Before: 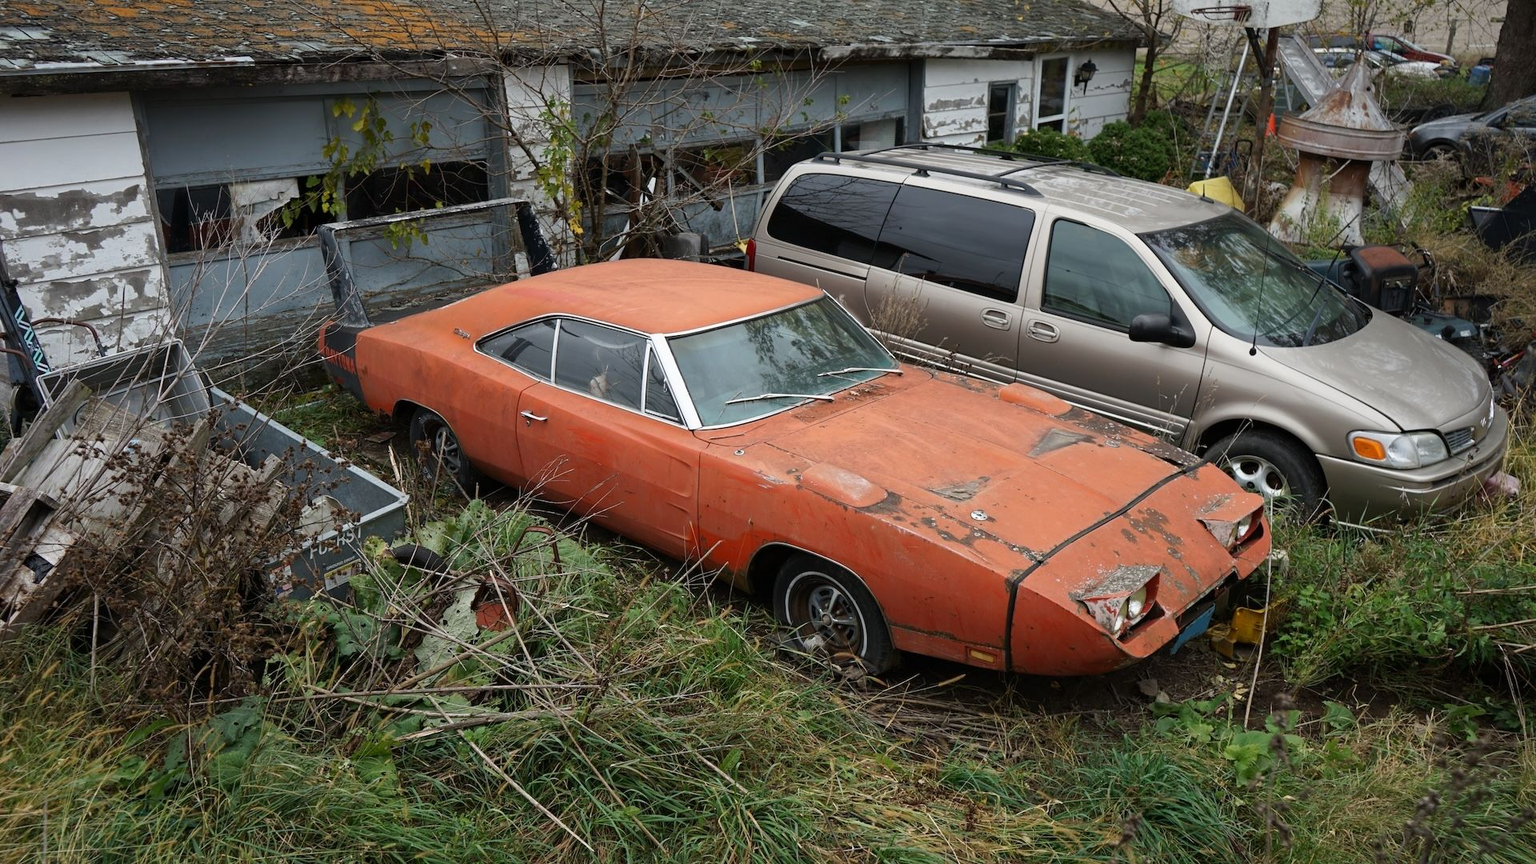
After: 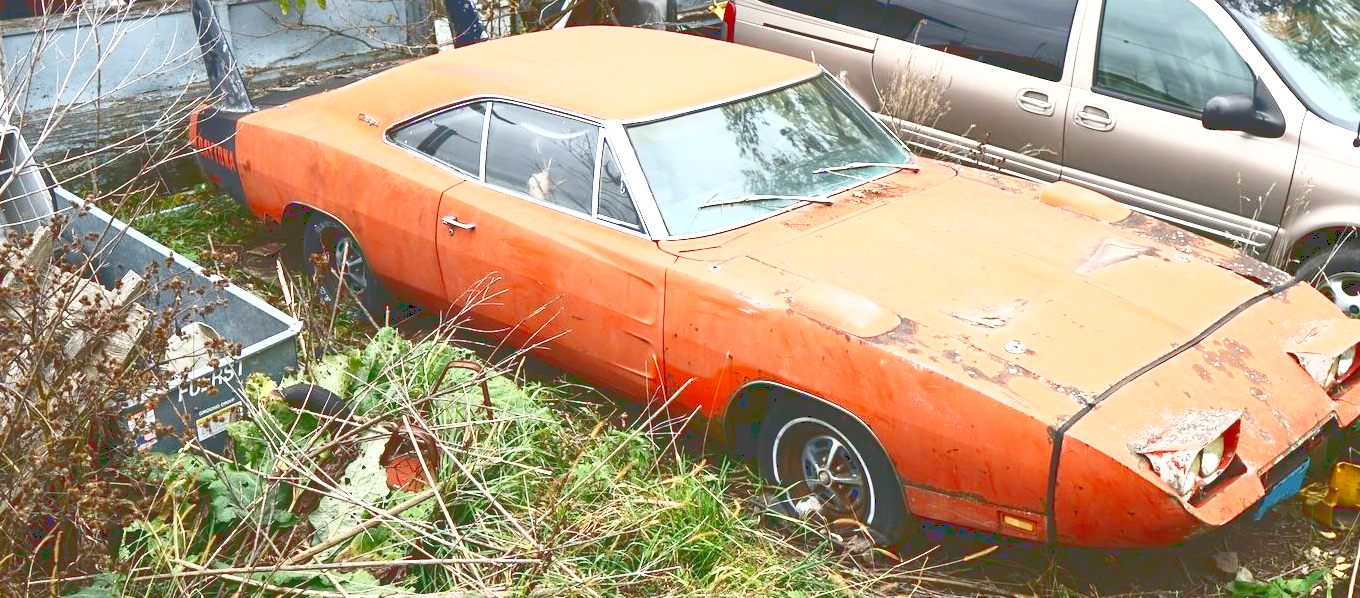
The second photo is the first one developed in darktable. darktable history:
contrast brightness saturation: saturation 0.18
crop: left 10.915%, top 27.564%, right 18.242%, bottom 17.008%
tone curve: curves: ch0 [(0, 0) (0.051, 0.047) (0.102, 0.099) (0.228, 0.275) (0.432, 0.535) (0.695, 0.778) (0.908, 0.946) (1, 1)]; ch1 [(0, 0) (0.339, 0.298) (0.402, 0.363) (0.453, 0.413) (0.485, 0.469) (0.494, 0.493) (0.504, 0.501) (0.525, 0.534) (0.563, 0.595) (0.597, 0.638) (1, 1)]; ch2 [(0, 0) (0.48, 0.48) (0.504, 0.5) (0.539, 0.554) (0.59, 0.63) (0.642, 0.684) (0.824, 0.815) (1, 1)], preserve colors none
exposure: exposure 1 EV, compensate highlight preservation false
color correction: highlights b* -0.001, saturation 0.981
base curve: curves: ch0 [(0, 0.036) (0.007, 0.037) (0.604, 0.887) (1, 1)]
